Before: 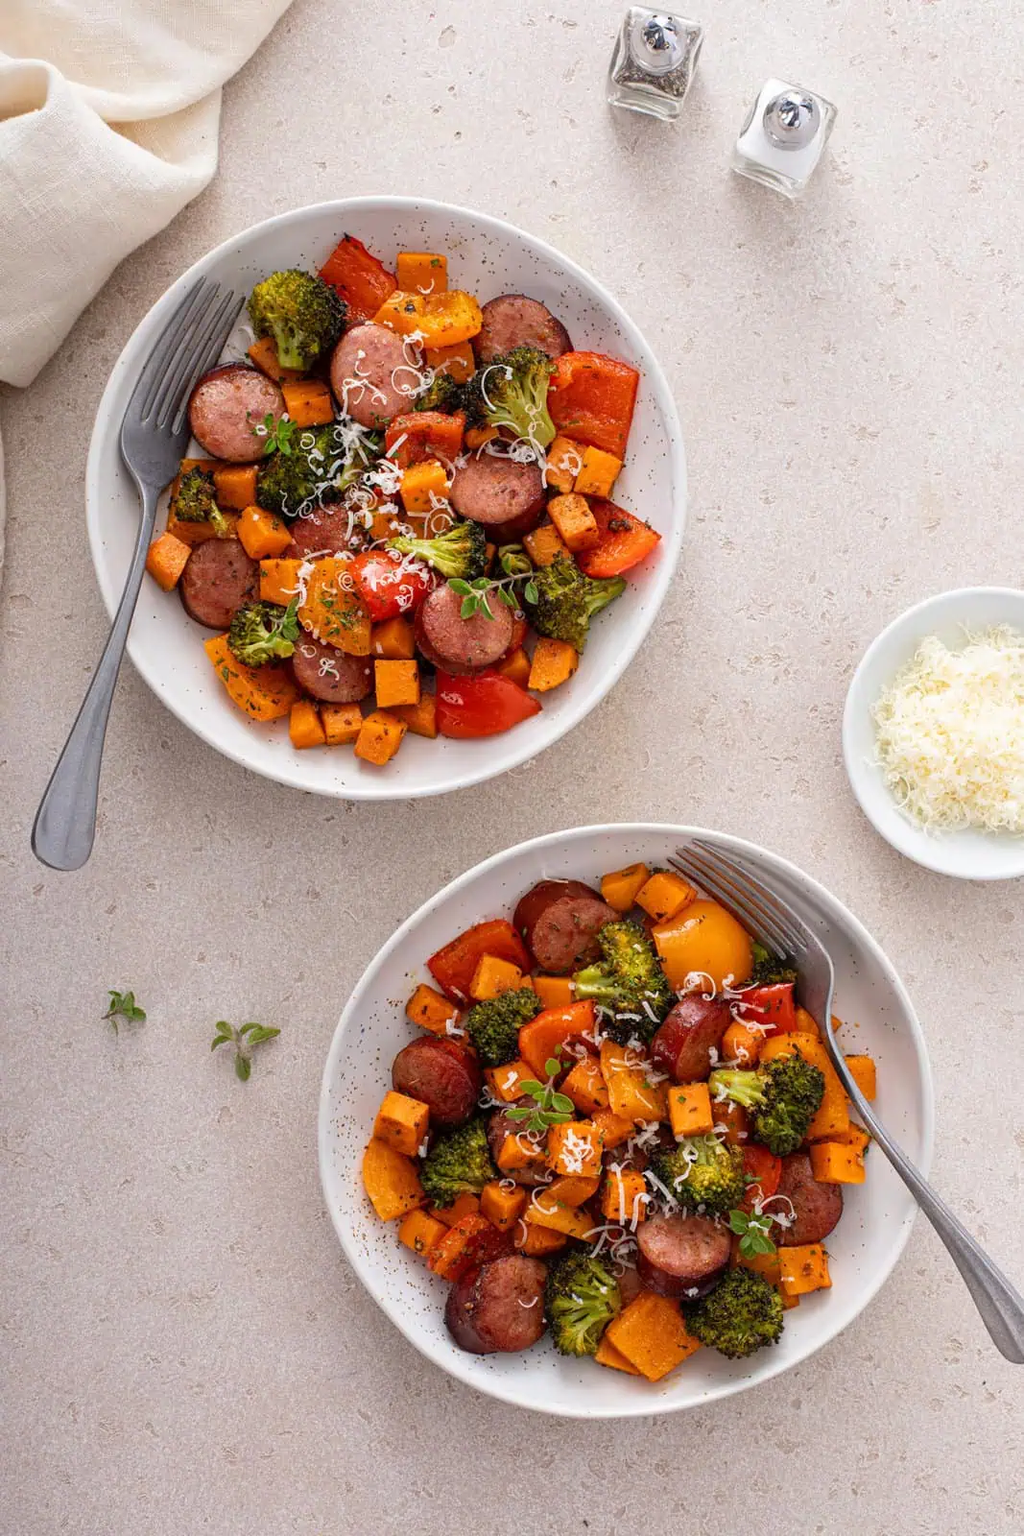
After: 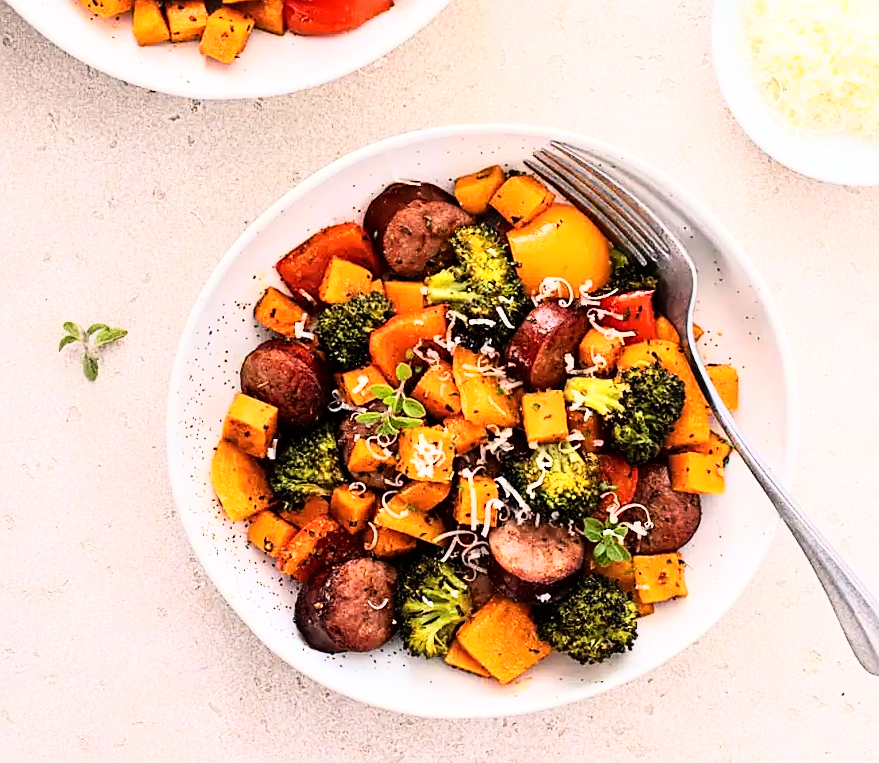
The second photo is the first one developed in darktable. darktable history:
rotate and perspective: rotation 0.074°, lens shift (vertical) 0.096, lens shift (horizontal) -0.041, crop left 0.043, crop right 0.952, crop top 0.024, crop bottom 0.979
rgb curve: curves: ch0 [(0, 0) (0.21, 0.15) (0.24, 0.21) (0.5, 0.75) (0.75, 0.96) (0.89, 0.99) (1, 1)]; ch1 [(0, 0.02) (0.21, 0.13) (0.25, 0.2) (0.5, 0.67) (0.75, 0.9) (0.89, 0.97) (1, 1)]; ch2 [(0, 0.02) (0.21, 0.13) (0.25, 0.2) (0.5, 0.67) (0.75, 0.9) (0.89, 0.97) (1, 1)], compensate middle gray true
sharpen: on, module defaults
crop and rotate: left 13.306%, top 48.129%, bottom 2.928%
